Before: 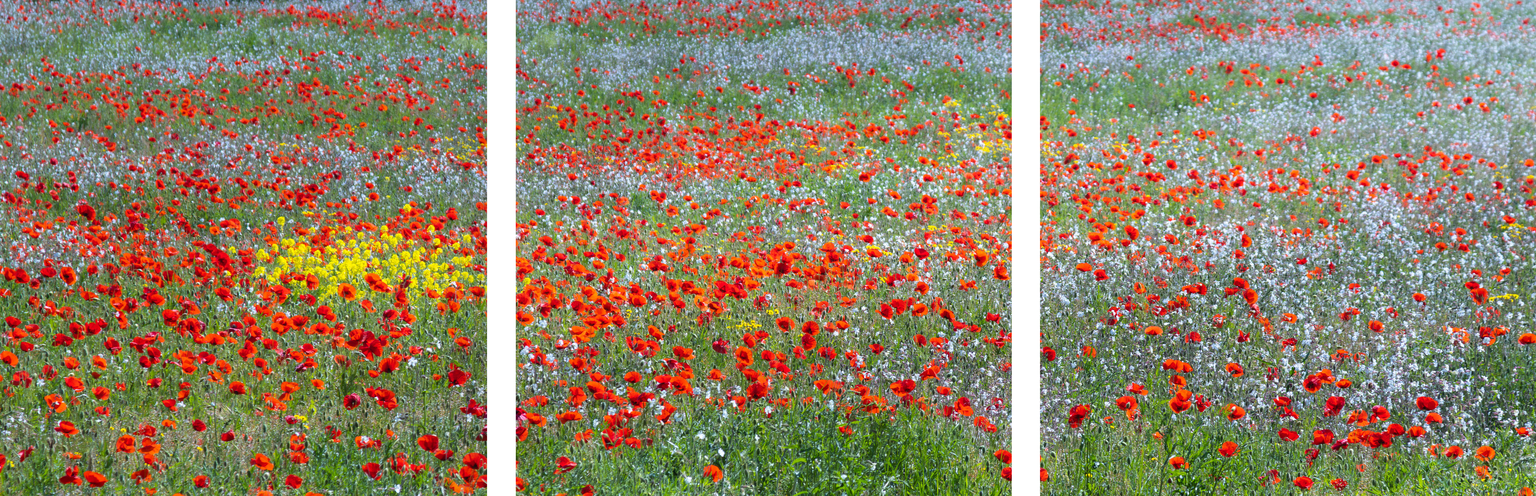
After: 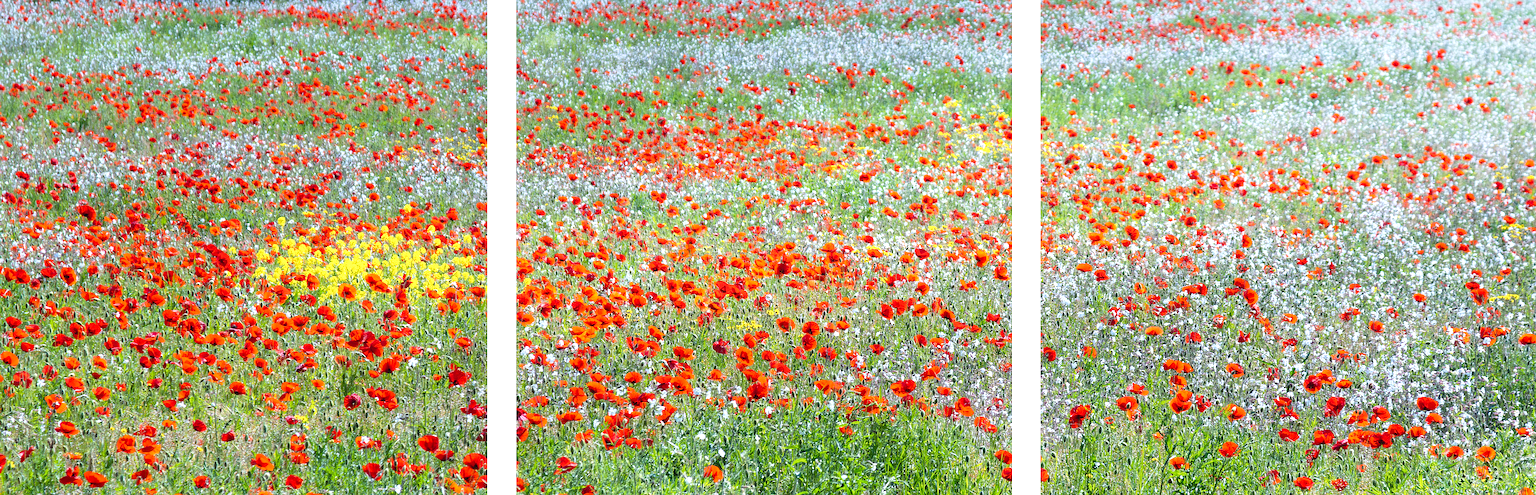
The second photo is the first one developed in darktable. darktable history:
exposure: exposure 0.607 EV, compensate exposure bias true, compensate highlight preservation false
color zones: curves: ch0 [(0.068, 0.464) (0.25, 0.5) (0.48, 0.508) (0.75, 0.536) (0.886, 0.476) (0.967, 0.456)]; ch1 [(0.066, 0.456) (0.25, 0.5) (0.616, 0.508) (0.746, 0.56) (0.934, 0.444)]
sharpen: on, module defaults
tone equalizer: edges refinement/feathering 500, mask exposure compensation -1.57 EV, preserve details no
tone curve: curves: ch0 [(0, 0.008) (0.107, 0.083) (0.283, 0.287) (0.461, 0.498) (0.64, 0.691) (0.822, 0.869) (0.998, 0.978)]; ch1 [(0, 0) (0.323, 0.339) (0.438, 0.422) (0.473, 0.487) (0.502, 0.502) (0.527, 0.53) (0.561, 0.583) (0.608, 0.629) (0.669, 0.704) (0.859, 0.899) (1, 1)]; ch2 [(0, 0) (0.33, 0.347) (0.421, 0.456) (0.473, 0.498) (0.502, 0.504) (0.522, 0.524) (0.549, 0.567) (0.585, 0.627) (0.676, 0.724) (1, 1)], preserve colors none
